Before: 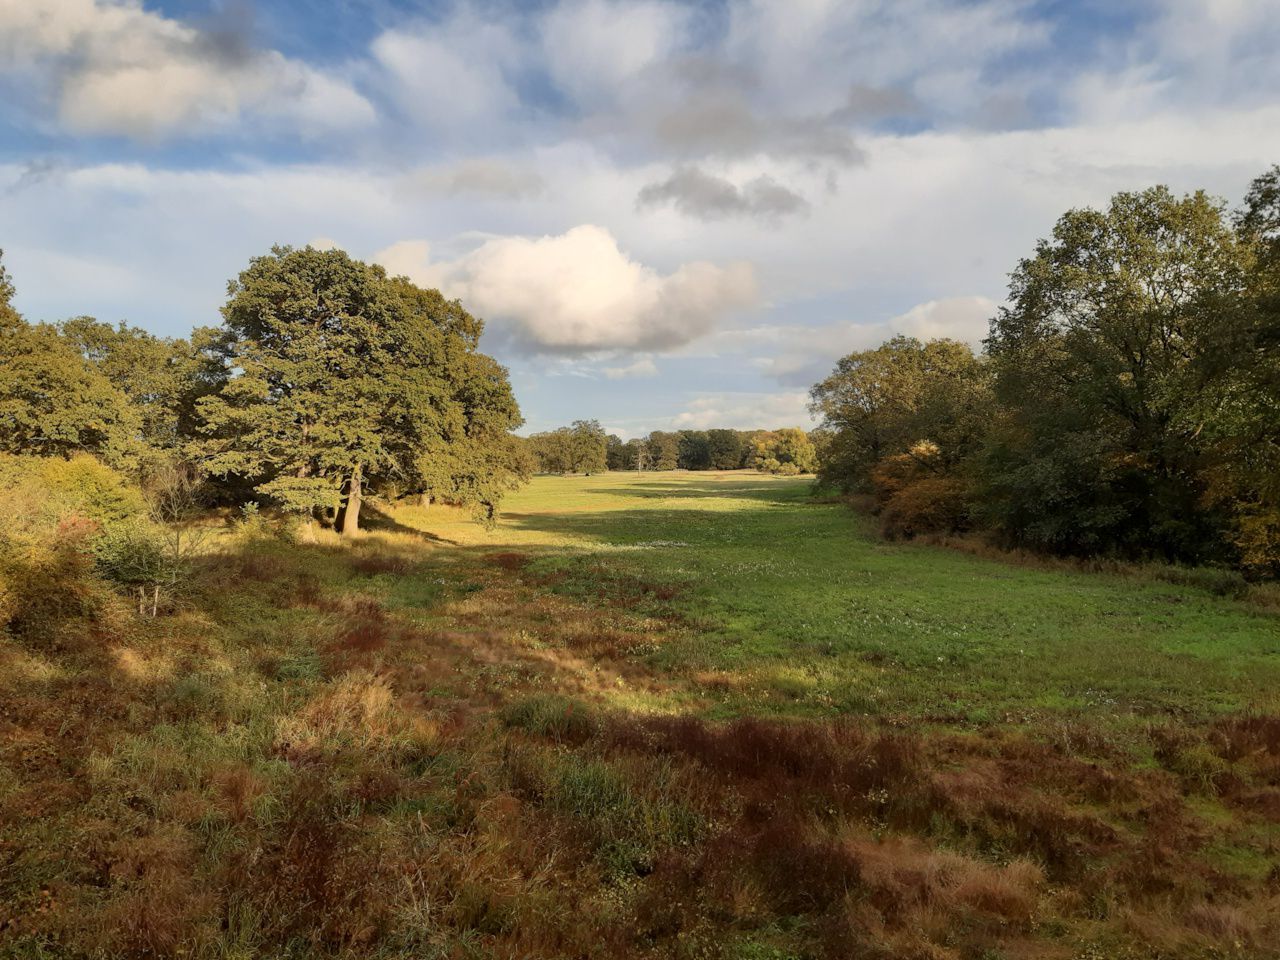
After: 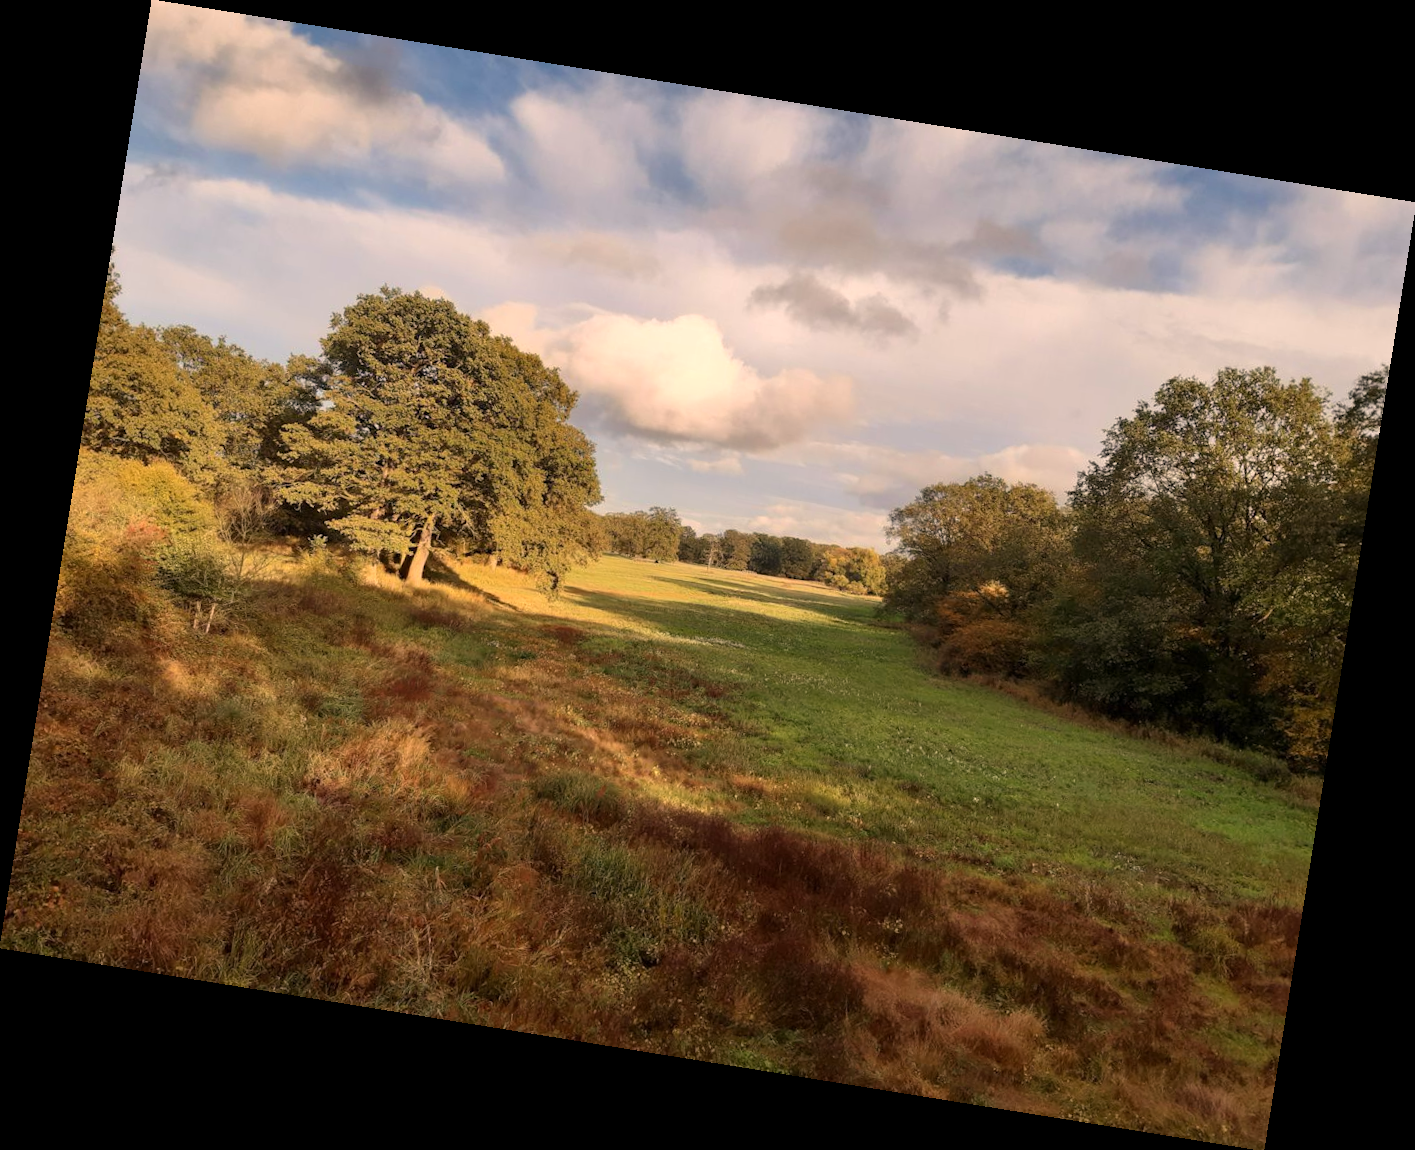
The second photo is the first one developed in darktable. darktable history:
white balance: red 1.127, blue 0.943
rotate and perspective: rotation 9.12°, automatic cropping off
